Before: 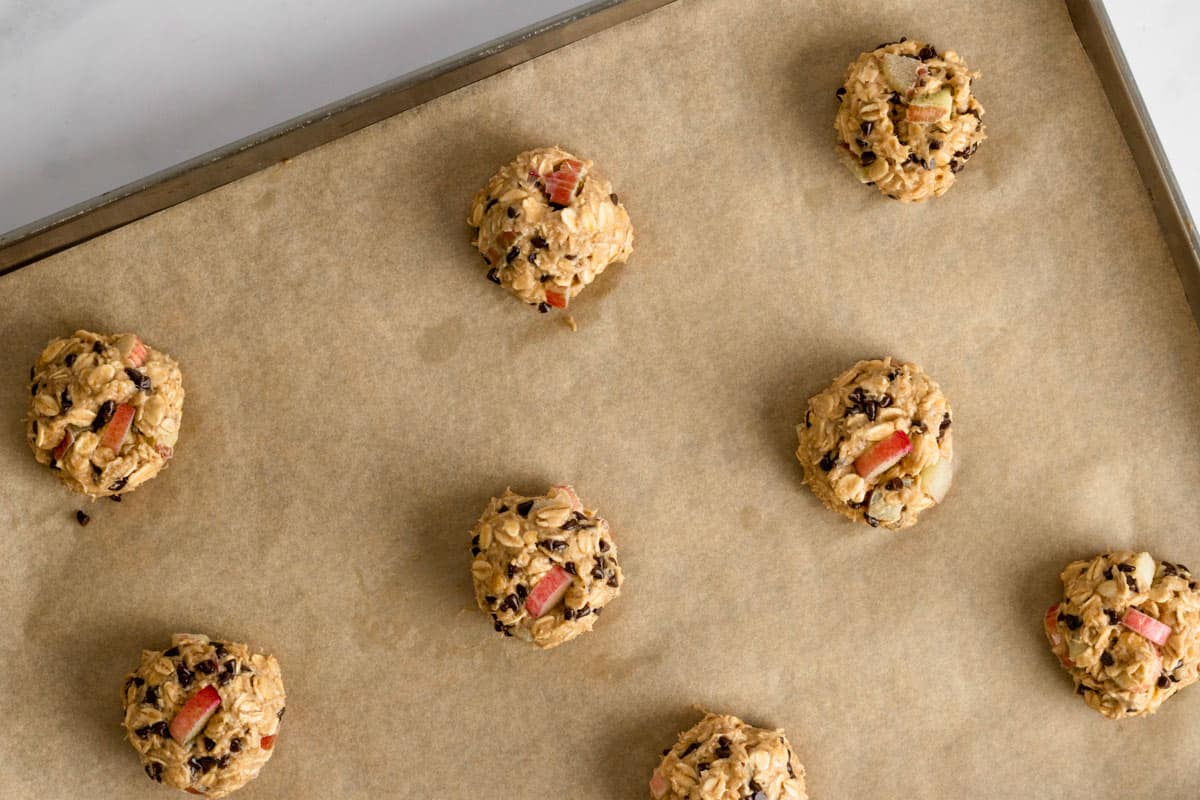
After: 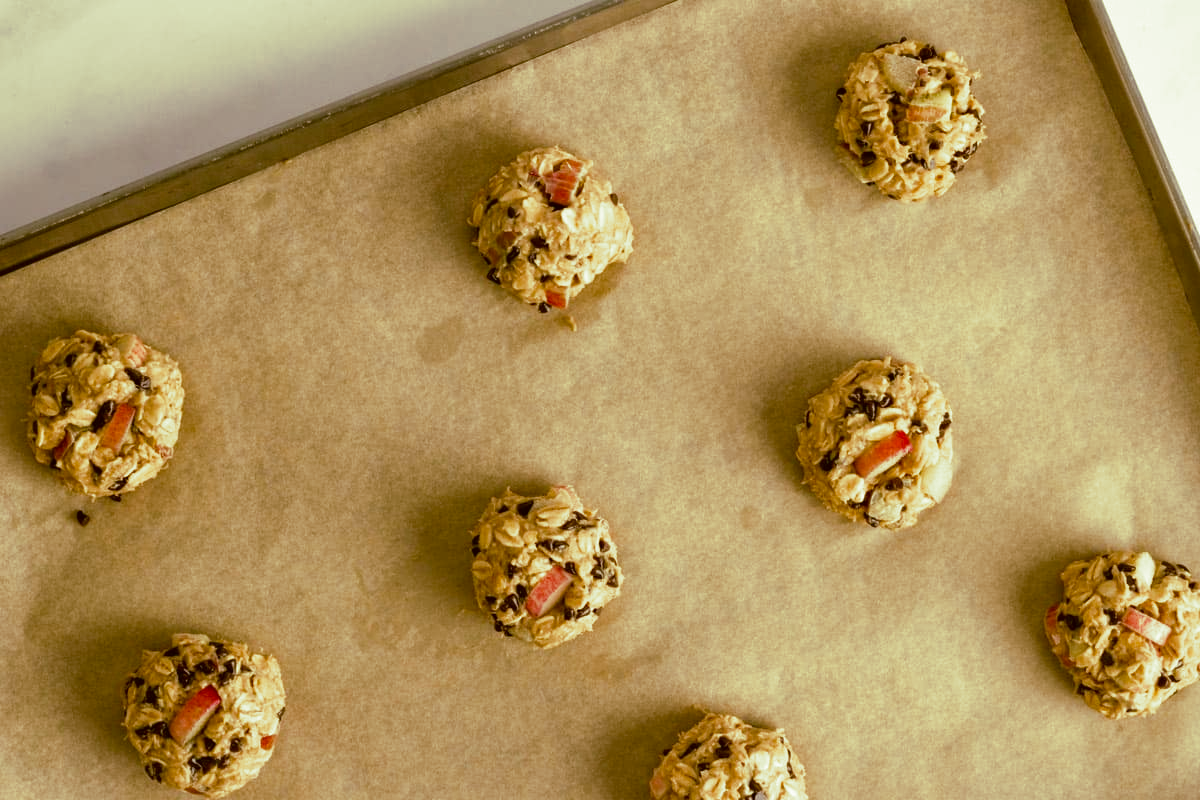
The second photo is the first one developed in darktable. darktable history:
color correction: highlights a* 8.98, highlights b* 15.09, shadows a* -0.49, shadows b* 26.52
split-toning: shadows › hue 290.82°, shadows › saturation 0.34, highlights › saturation 0.38, balance 0, compress 50%
white balance: red 0.948, green 1.02, blue 1.176
